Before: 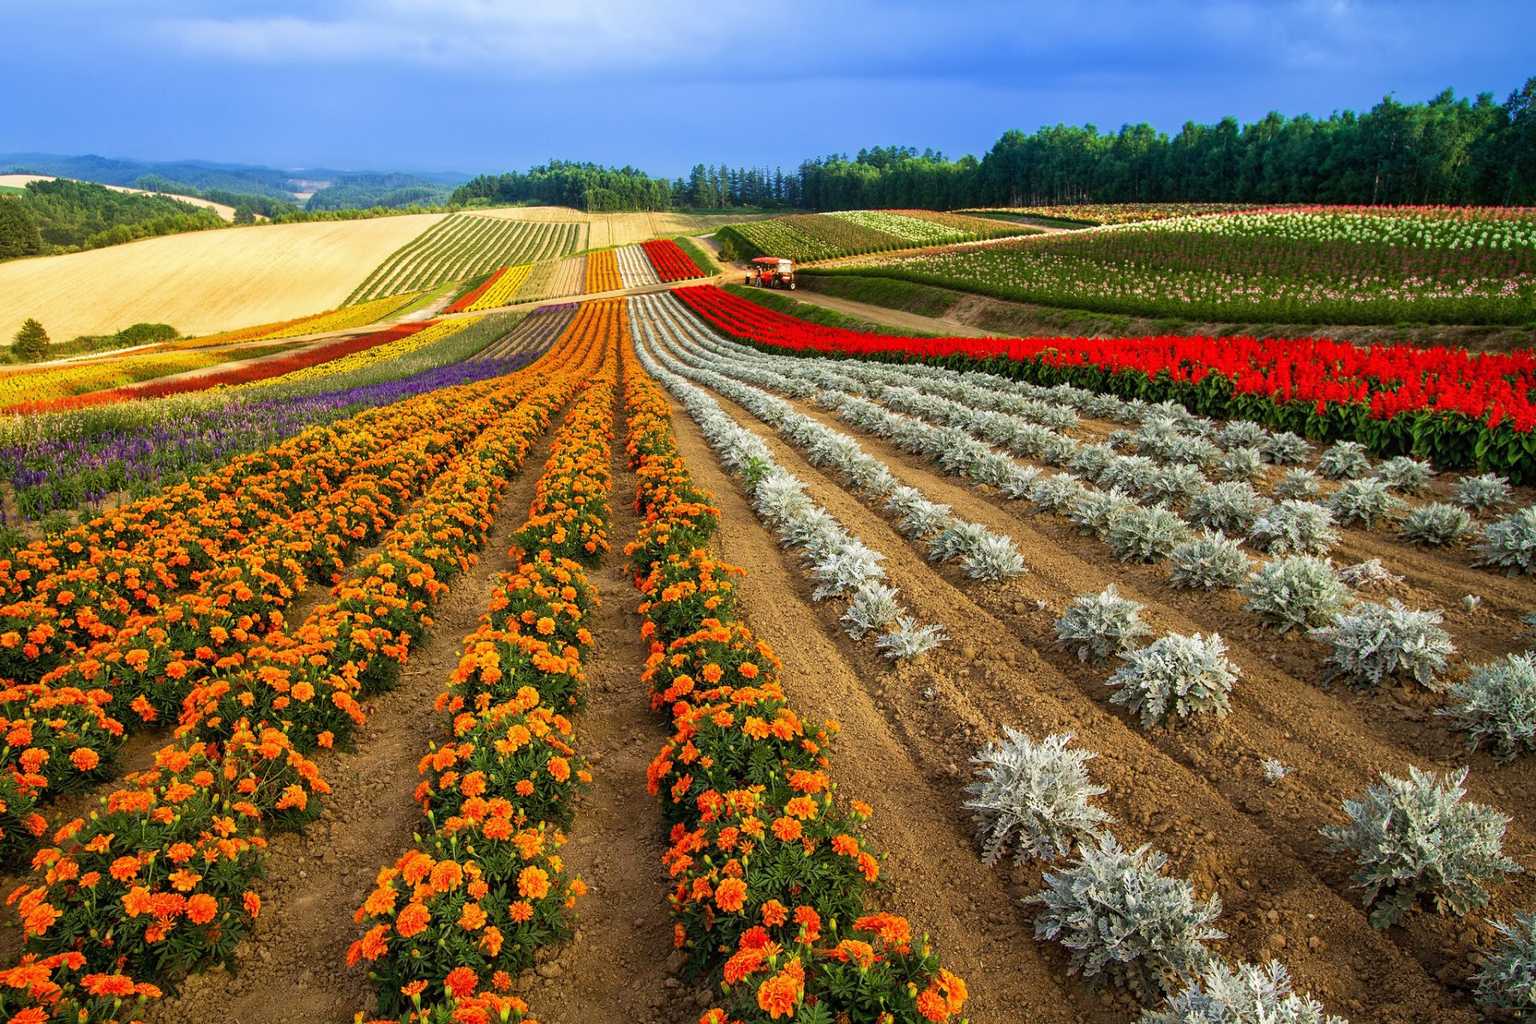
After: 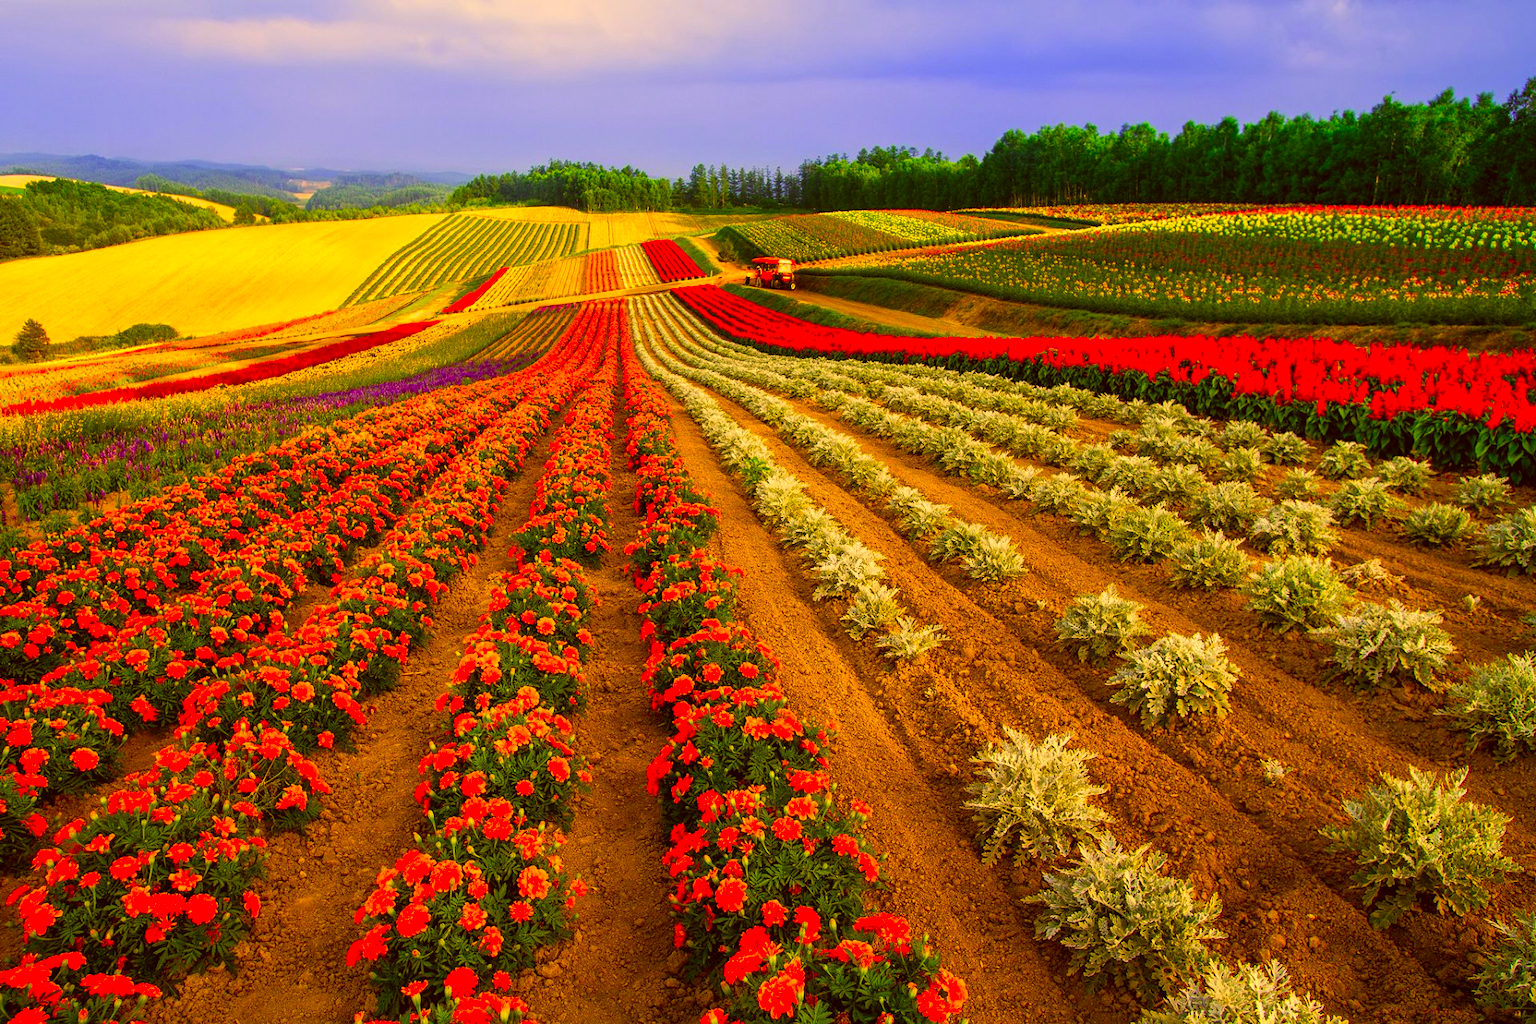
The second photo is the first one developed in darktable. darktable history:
color correction: highlights a* 10.78, highlights b* 29.89, shadows a* 2.81, shadows b* 17, saturation 1.72
